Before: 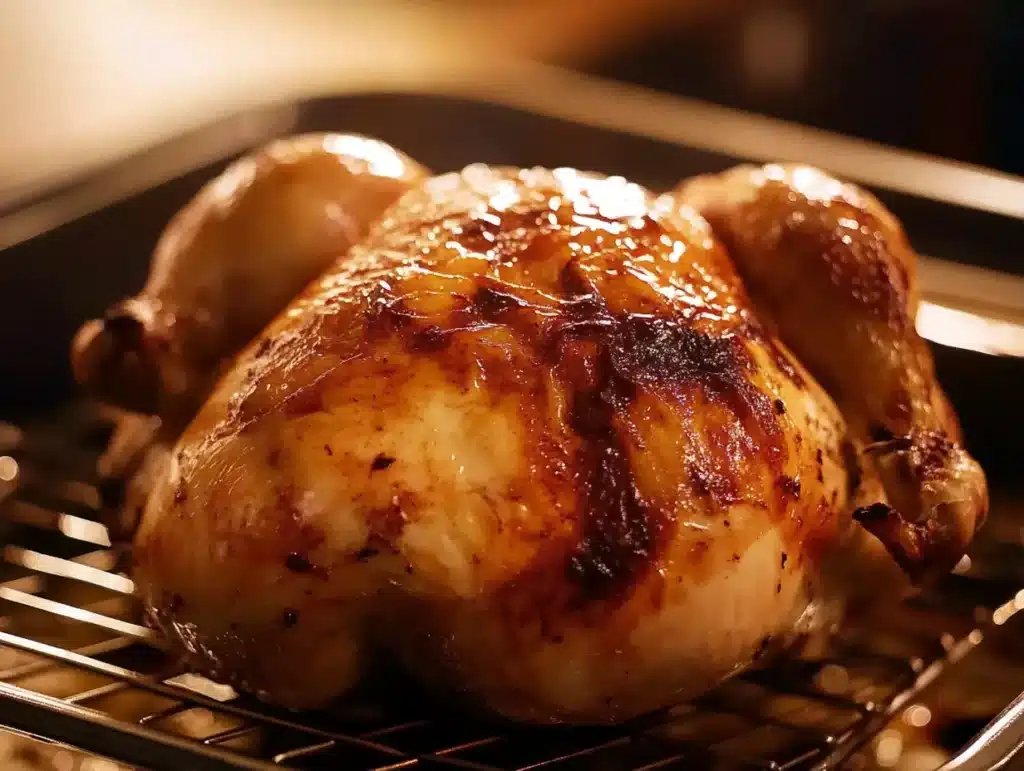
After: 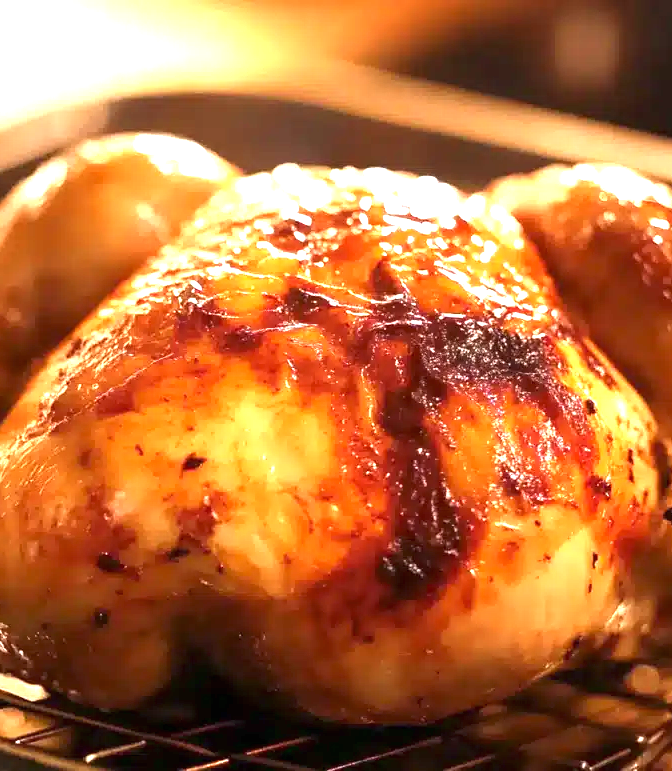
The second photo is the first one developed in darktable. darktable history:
exposure: black level correction 0, exposure 1.588 EV, compensate highlight preservation false
crop and rotate: left 18.462%, right 15.884%
